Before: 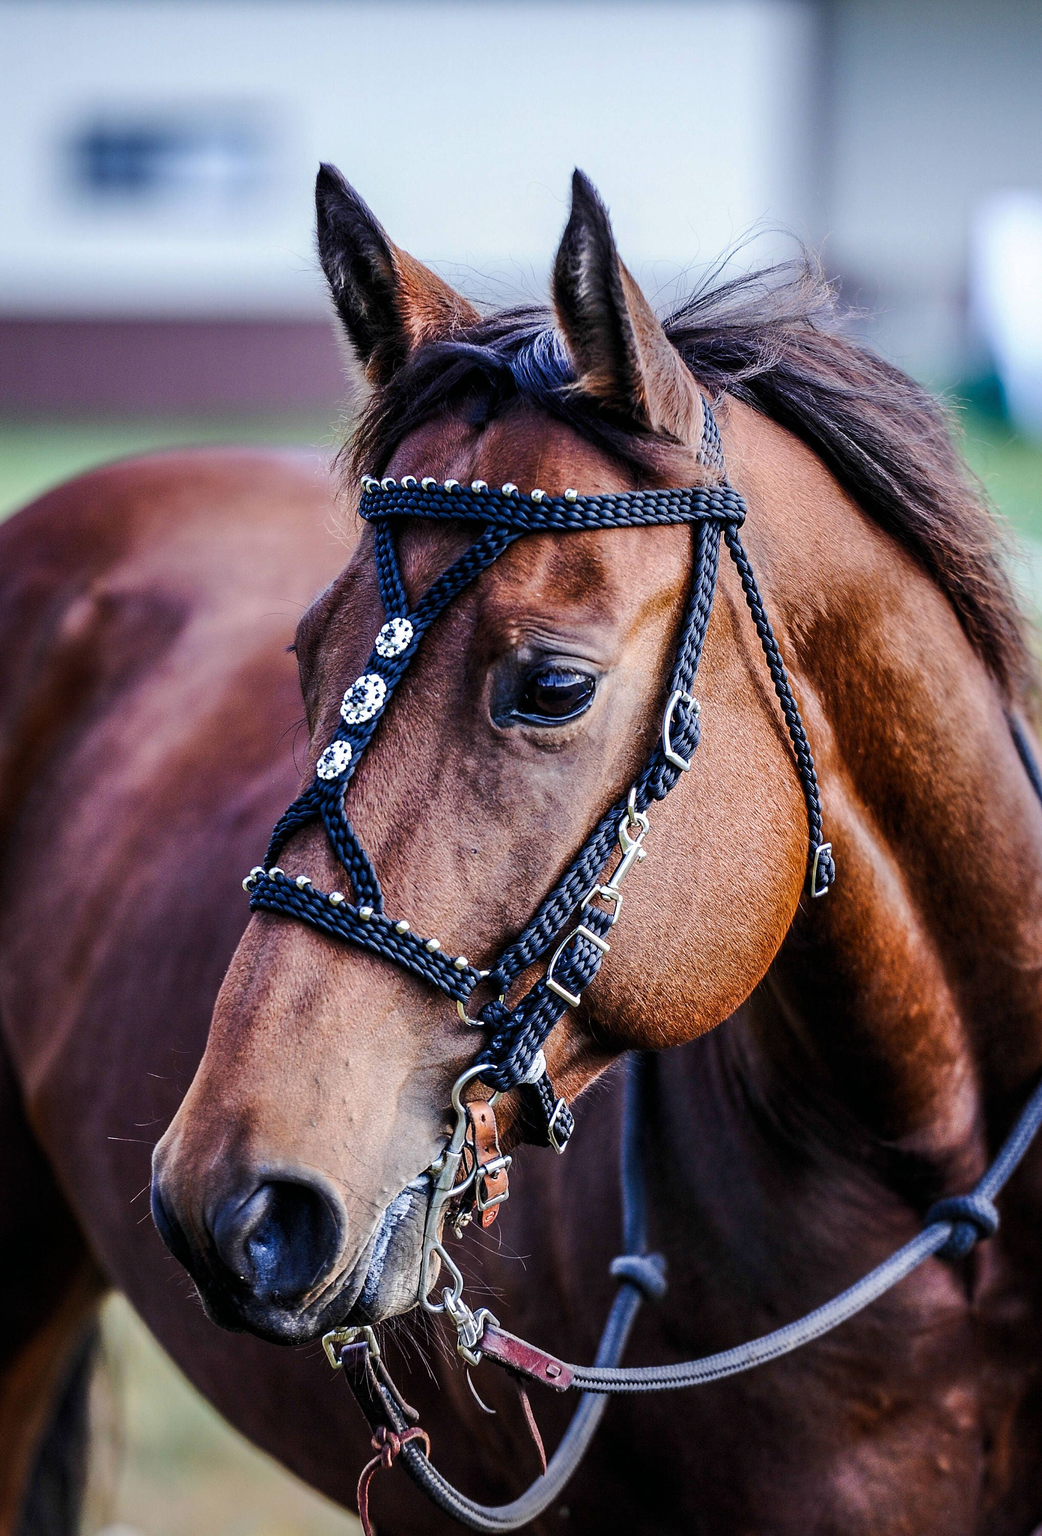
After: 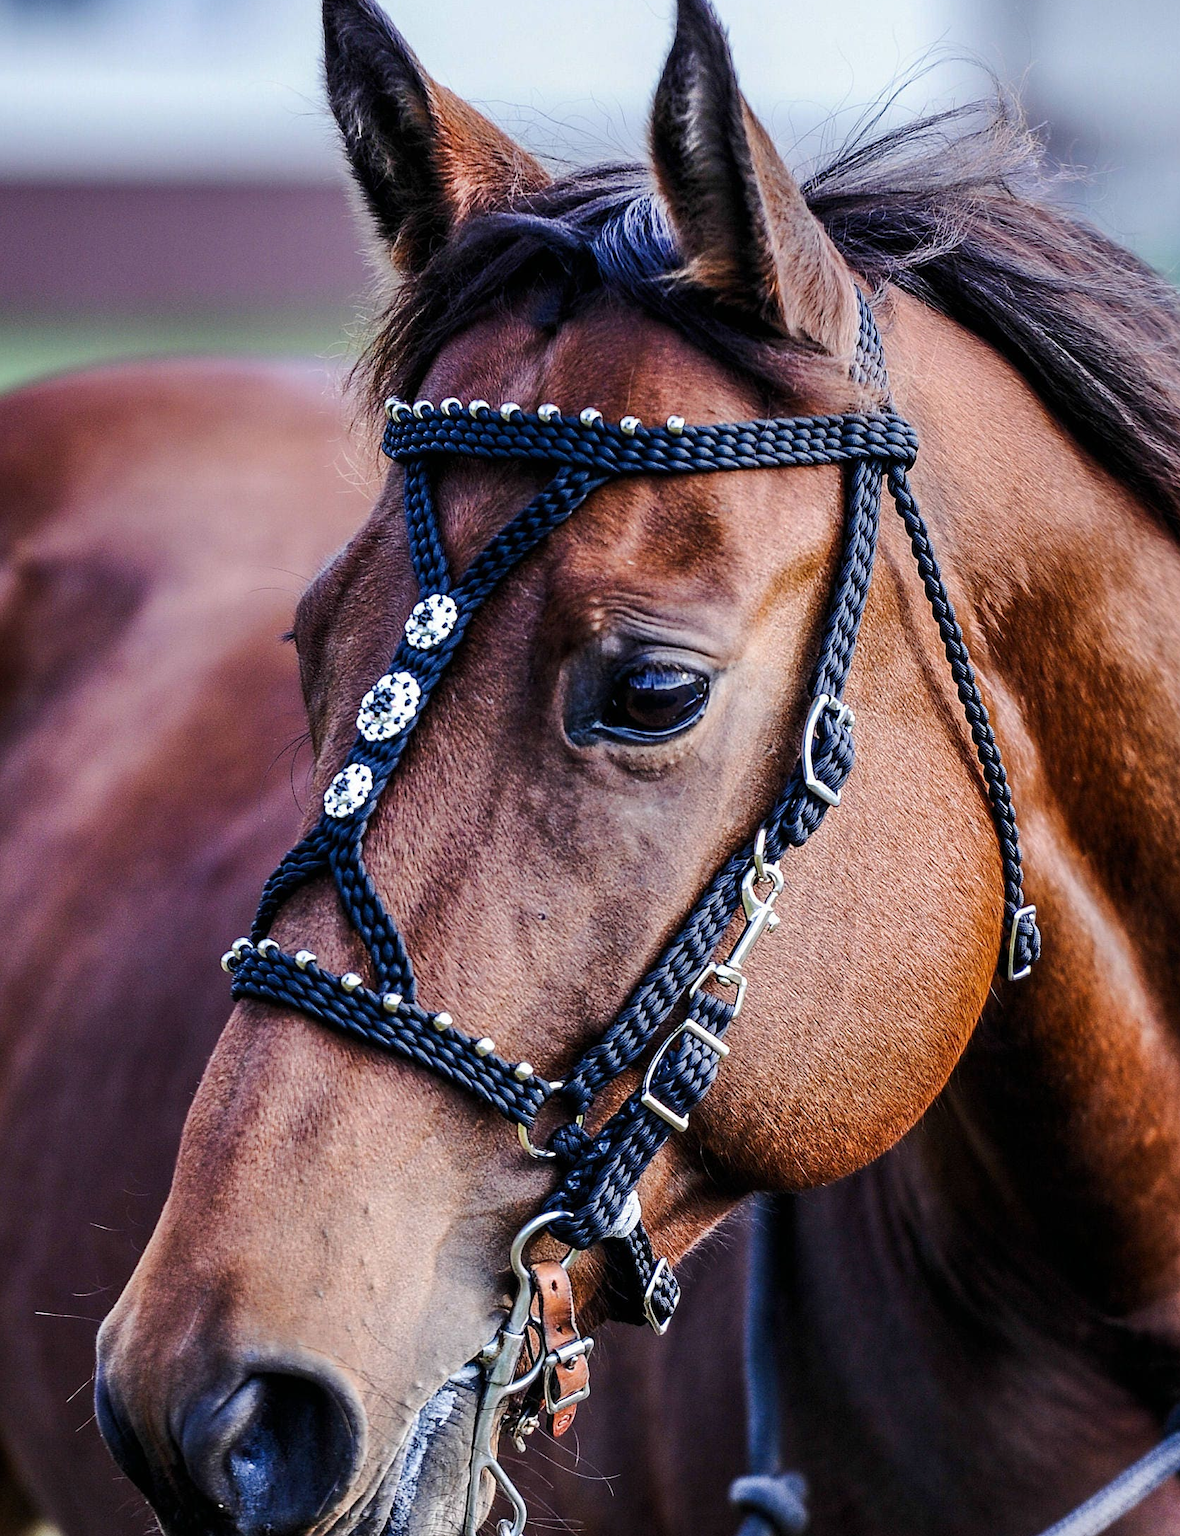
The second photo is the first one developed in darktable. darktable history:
crop: left 7.939%, top 12.24%, right 10.119%, bottom 15.386%
